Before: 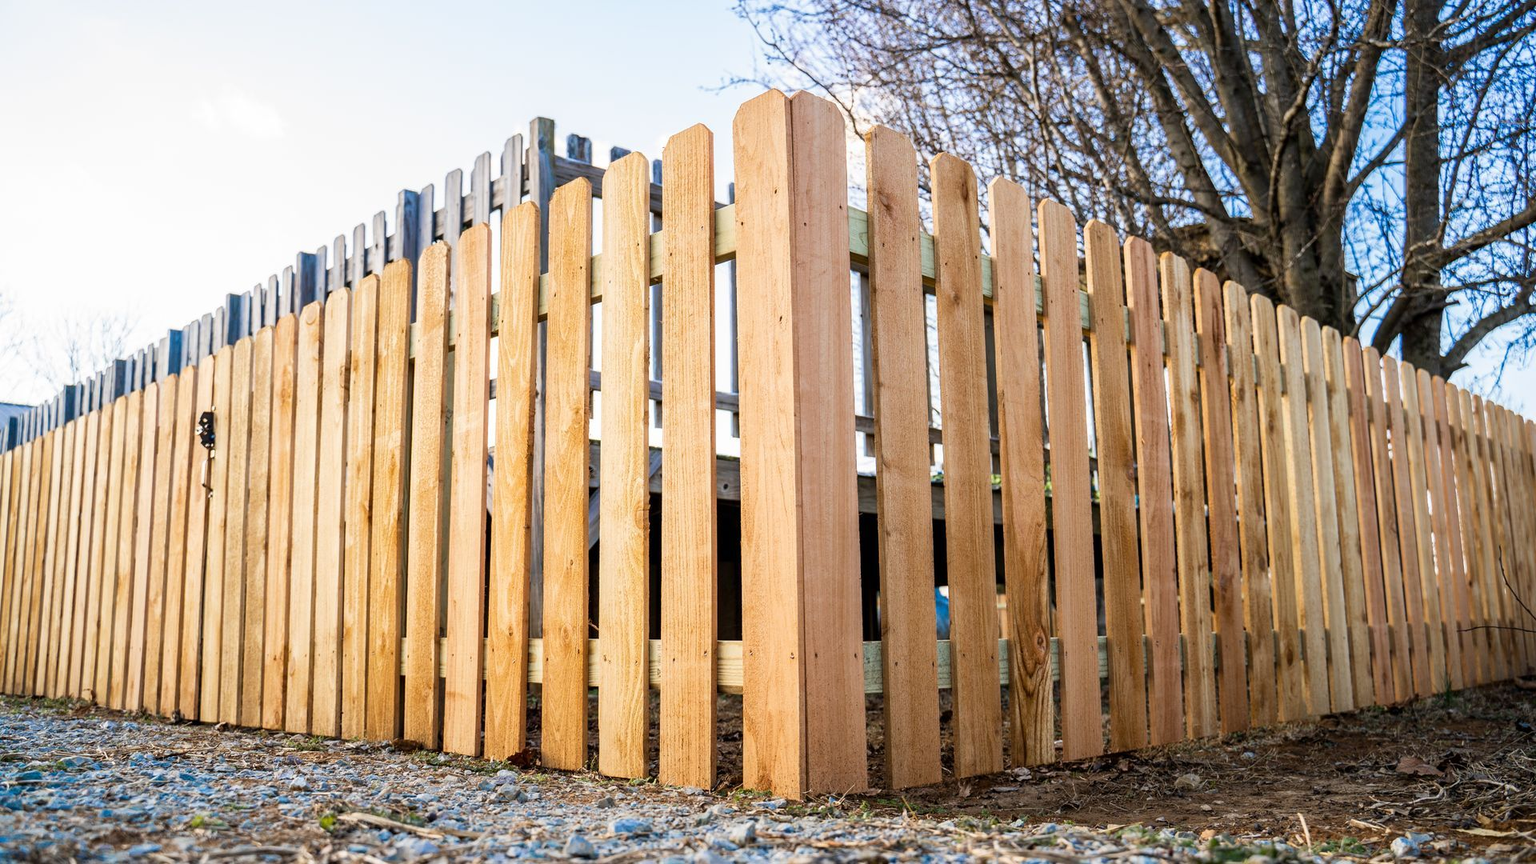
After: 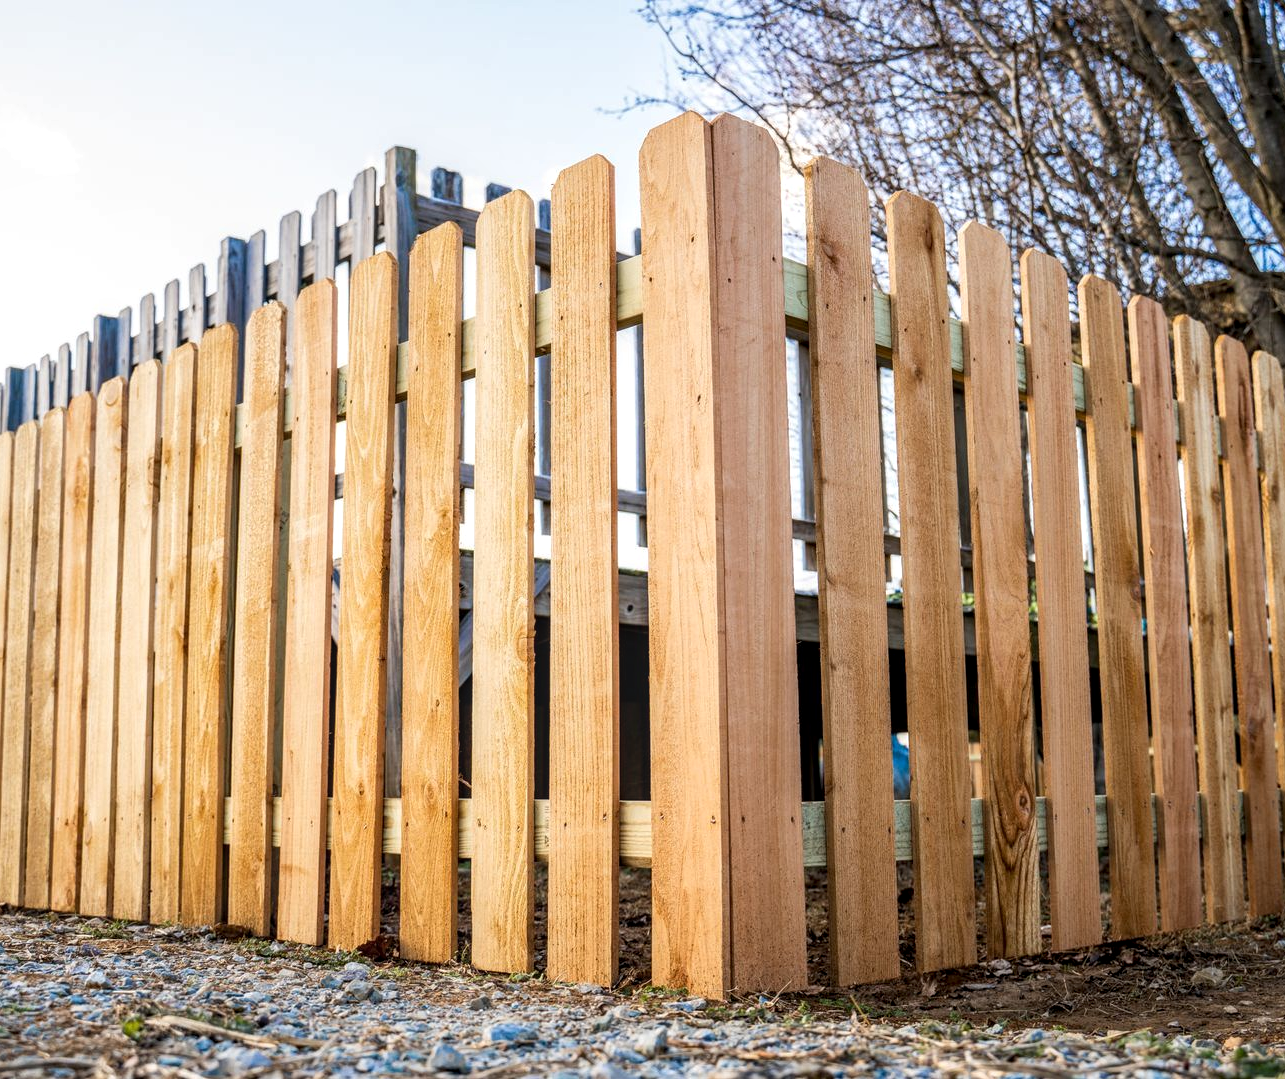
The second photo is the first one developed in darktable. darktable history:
local contrast: on, module defaults
crop and rotate: left 14.438%, right 18.609%
